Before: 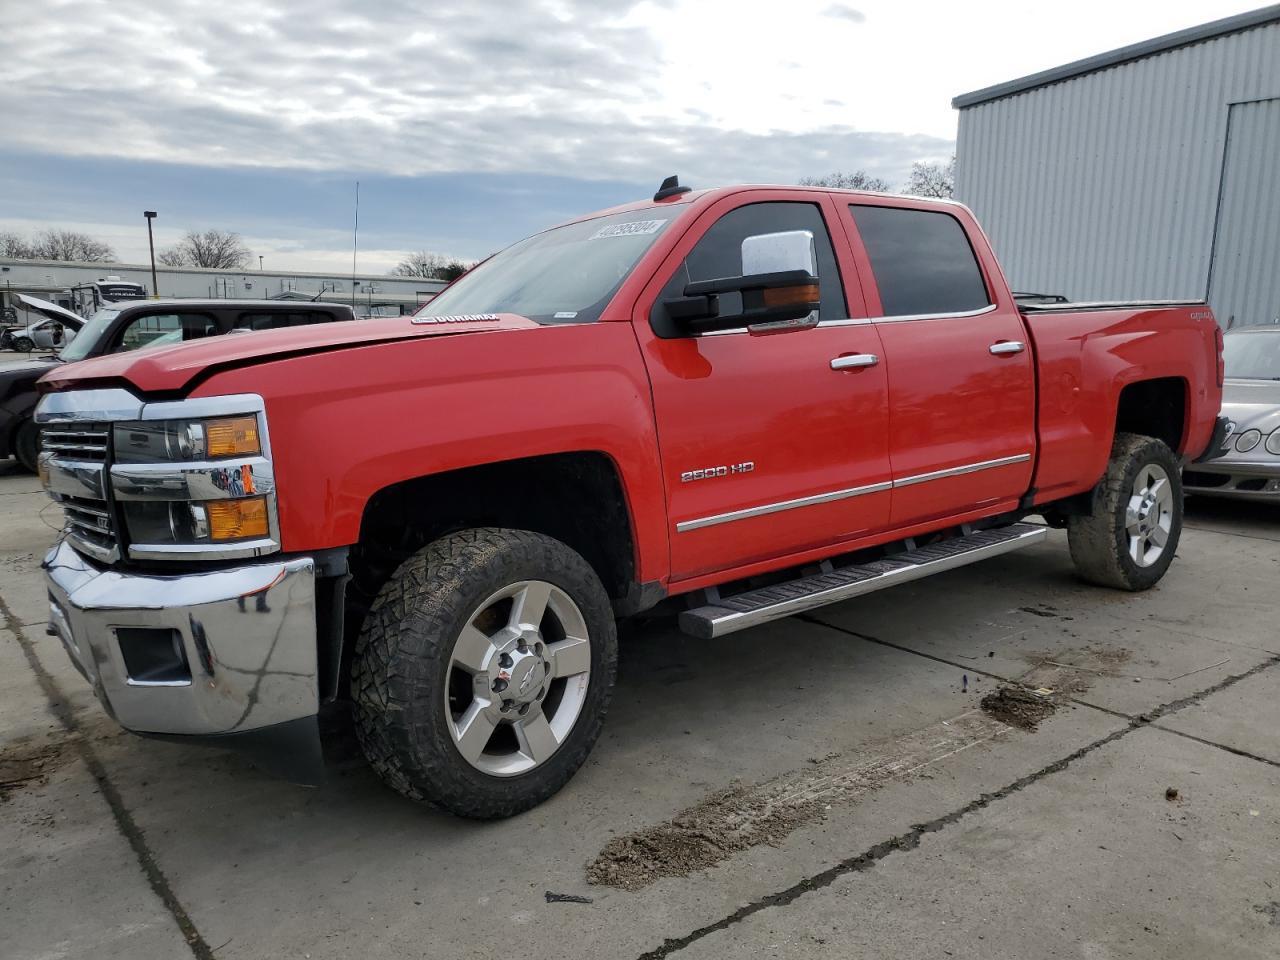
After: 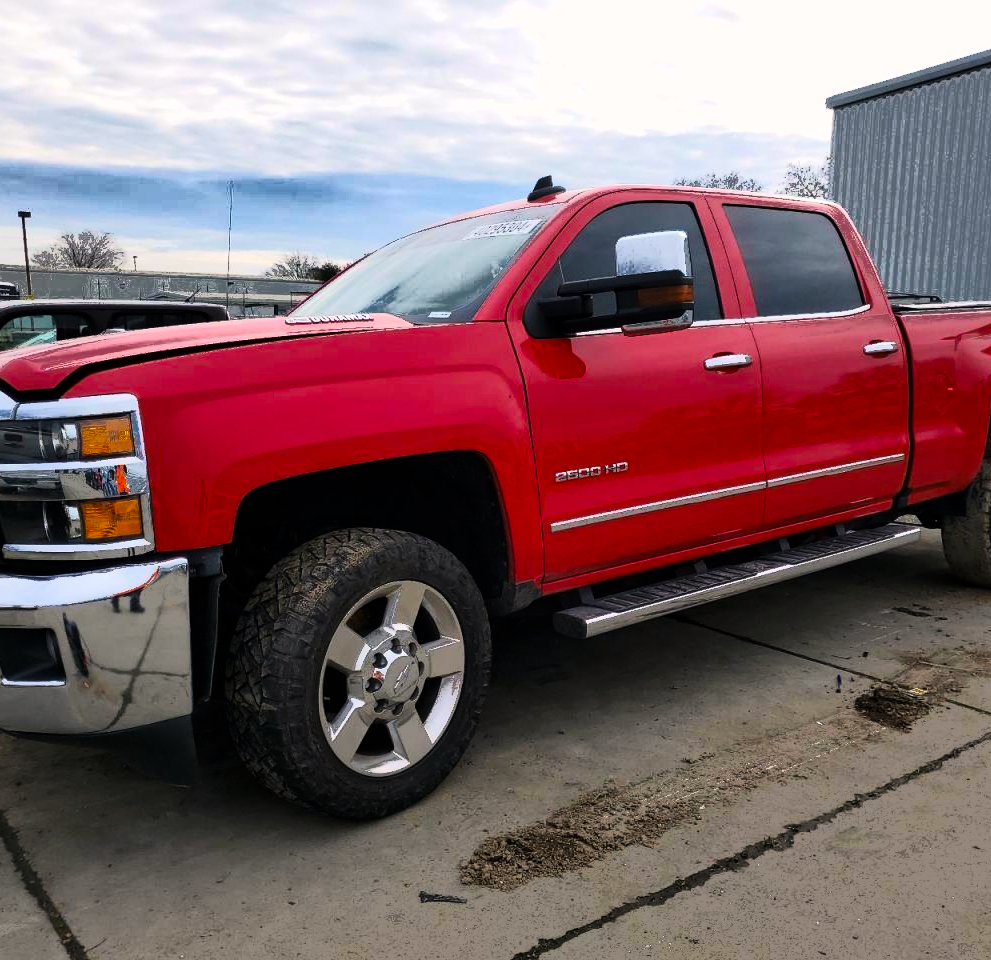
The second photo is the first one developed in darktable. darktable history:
crop: left 9.88%, right 12.664%
vibrance: on, module defaults
fill light: exposure -0.73 EV, center 0.69, width 2.2
color balance rgb: global vibrance 42.74%
color correction: highlights a* 3.22, highlights b* 1.93, saturation 1.19
white balance: emerald 1
tone curve: curves: ch0 [(0, 0) (0.137, 0.063) (0.255, 0.176) (0.502, 0.502) (0.749, 0.839) (1, 1)], color space Lab, linked channels, preserve colors none
